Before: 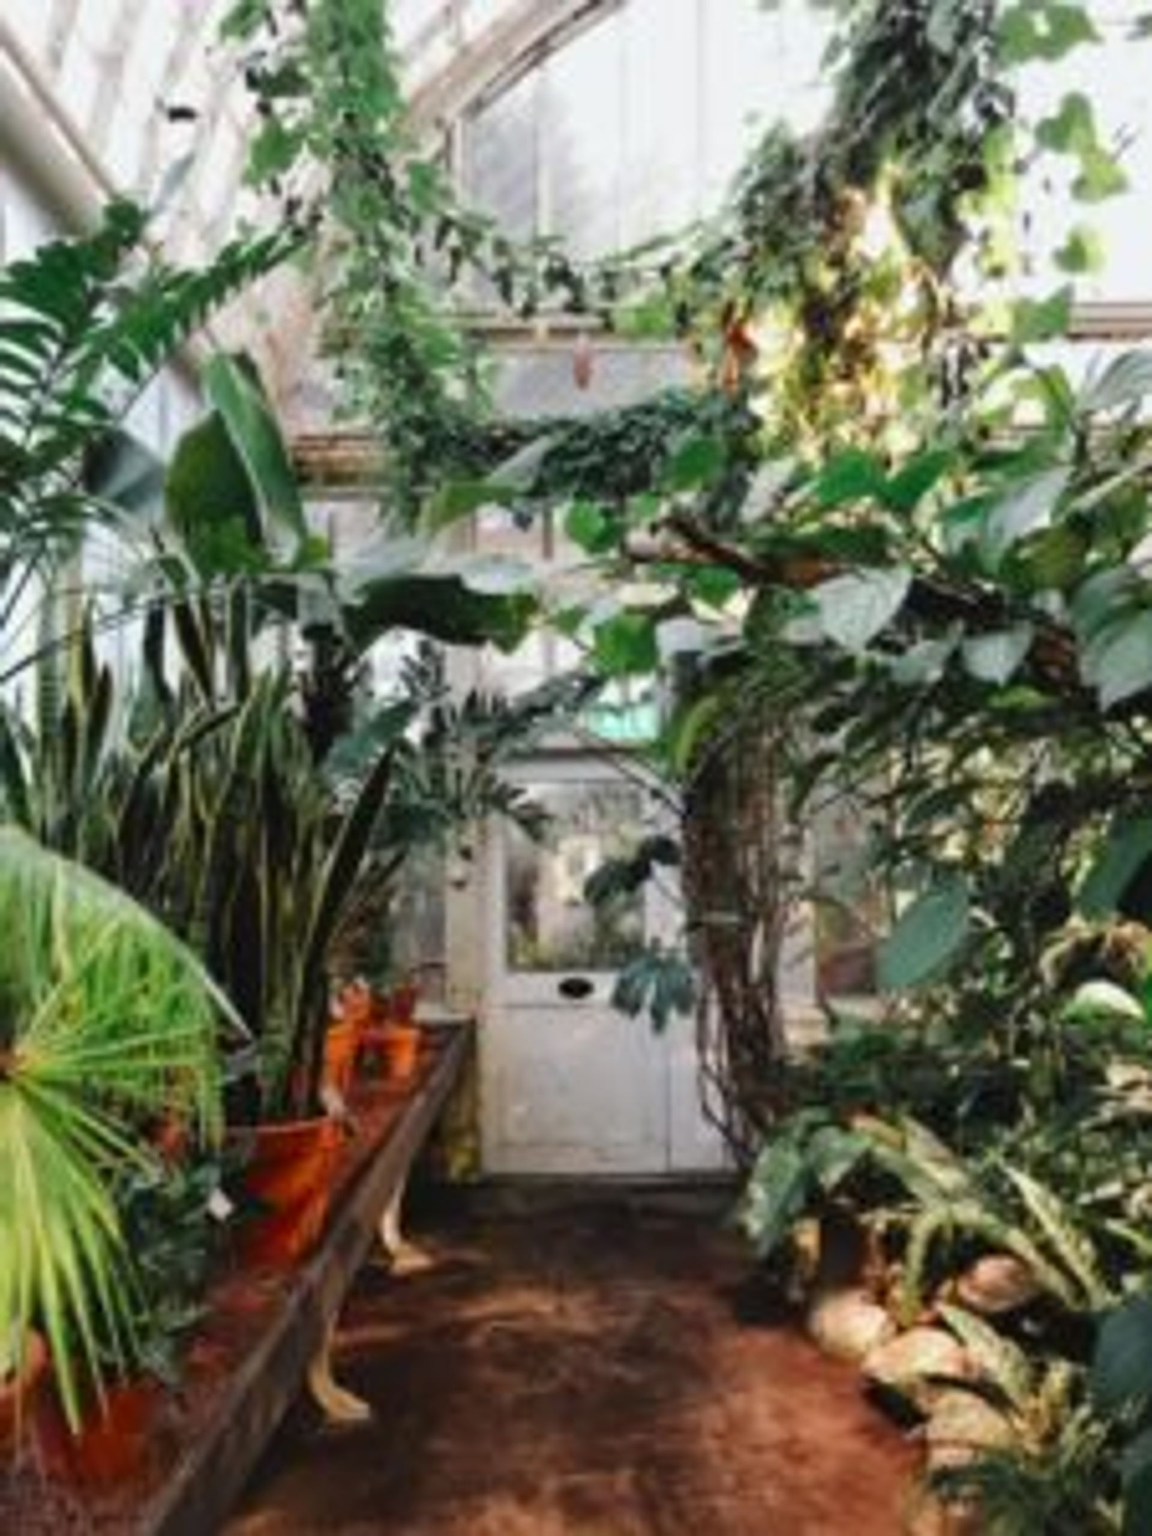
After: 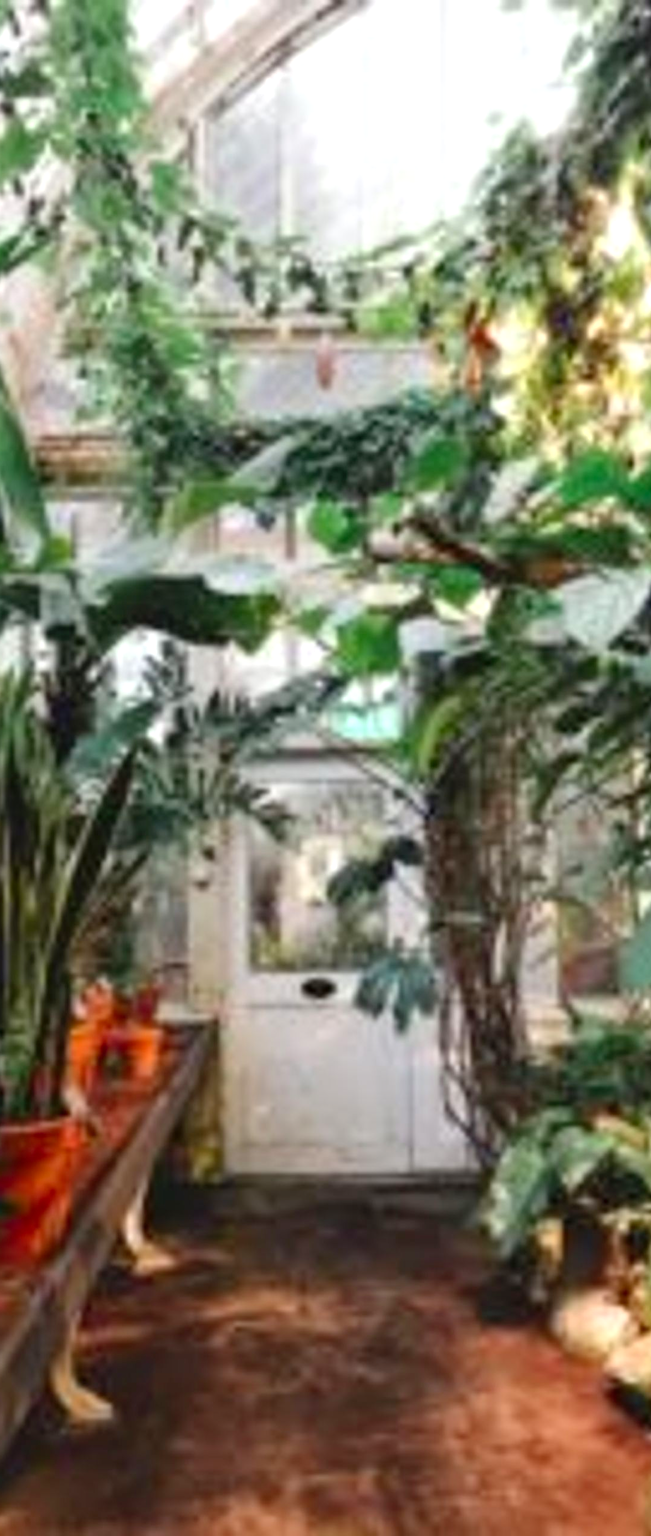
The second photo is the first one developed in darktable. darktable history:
levels: levels [0, 0.435, 0.917]
crop and rotate: left 22.347%, right 21.133%
